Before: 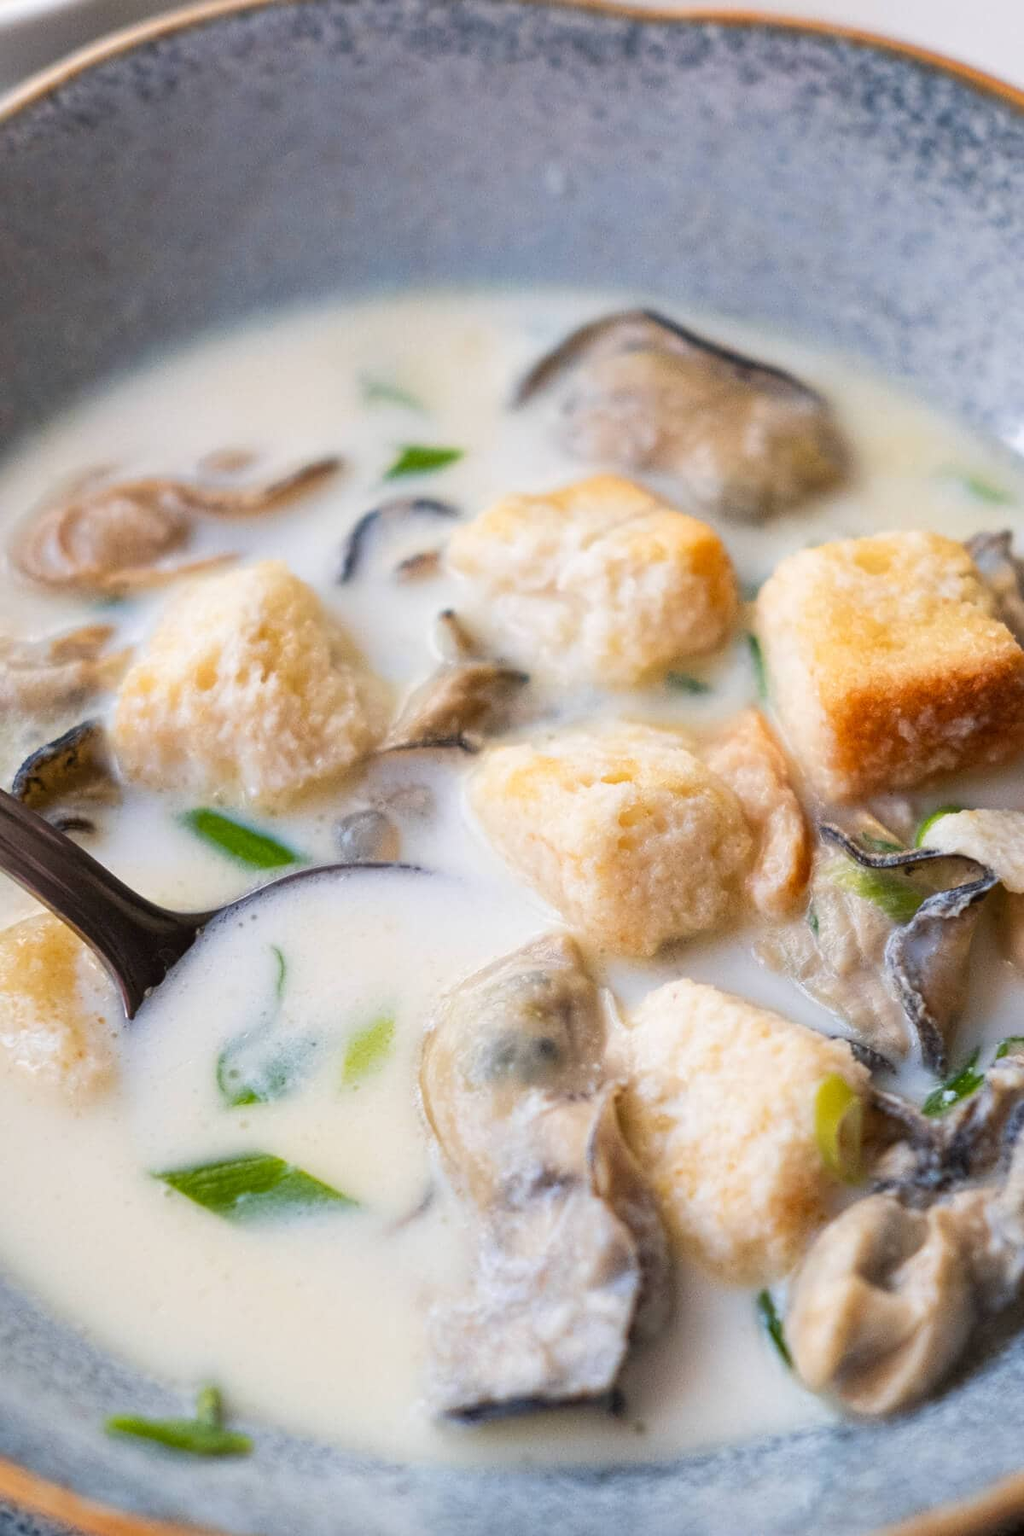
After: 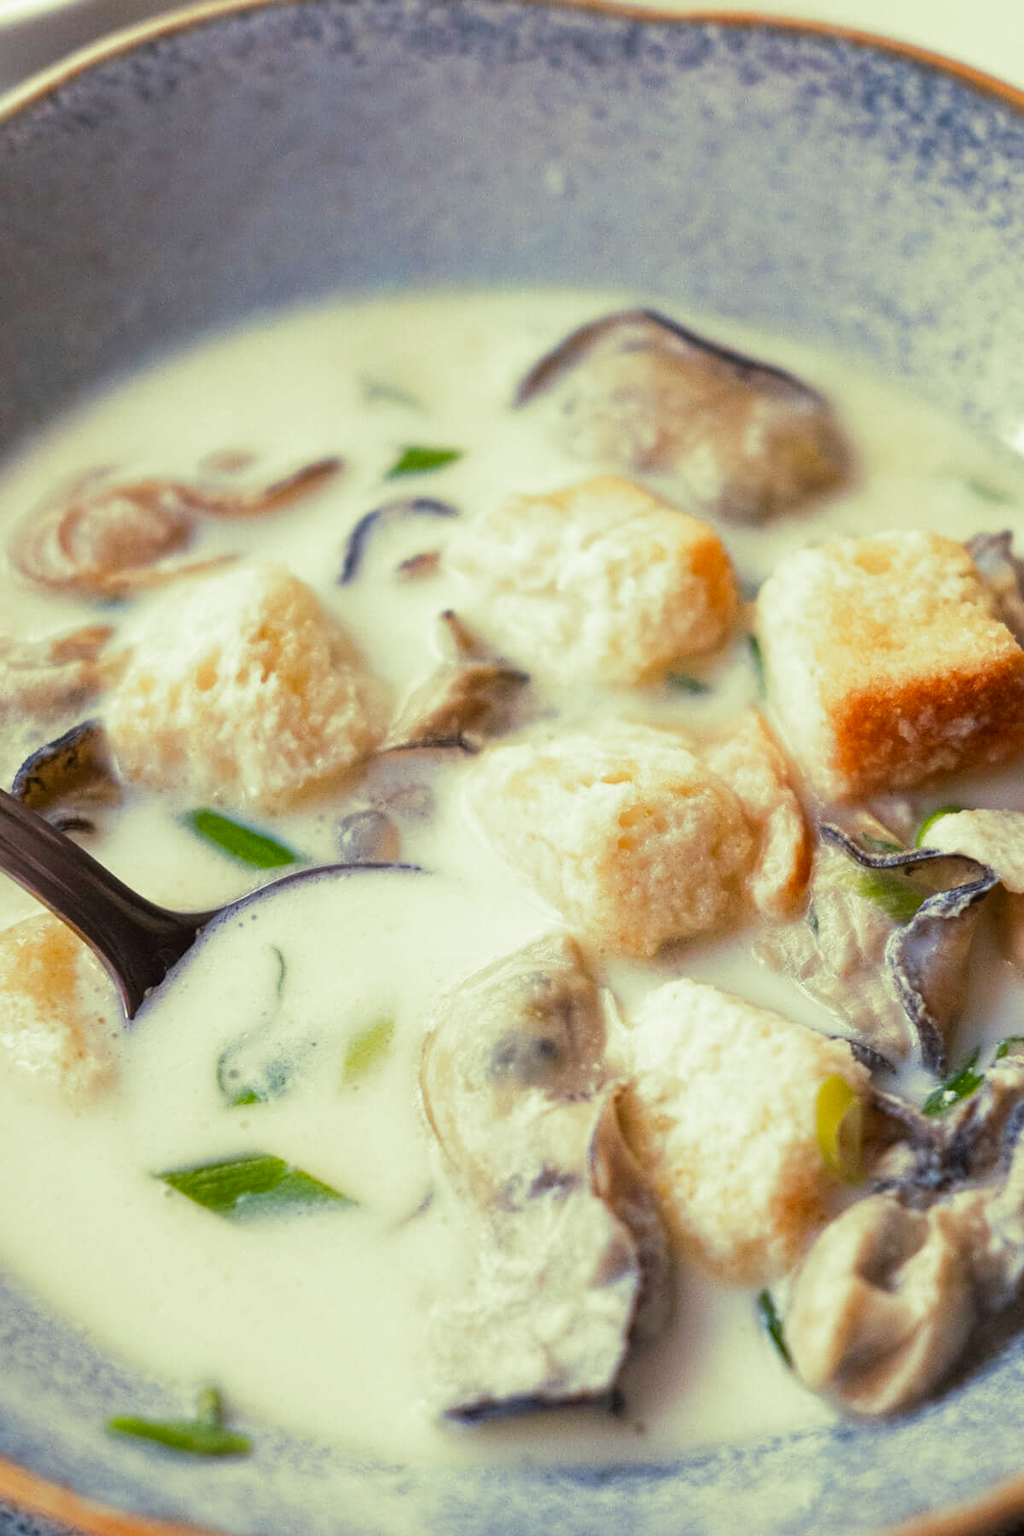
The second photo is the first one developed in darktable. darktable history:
color correction: highlights a* 0.816, highlights b* 2.78, saturation 1.1
split-toning: shadows › hue 290.82°, shadows › saturation 0.34, highlights › saturation 0.38, balance 0, compress 50%
local contrast: mode bilateral grid, contrast 100, coarseness 100, detail 94%, midtone range 0.2
